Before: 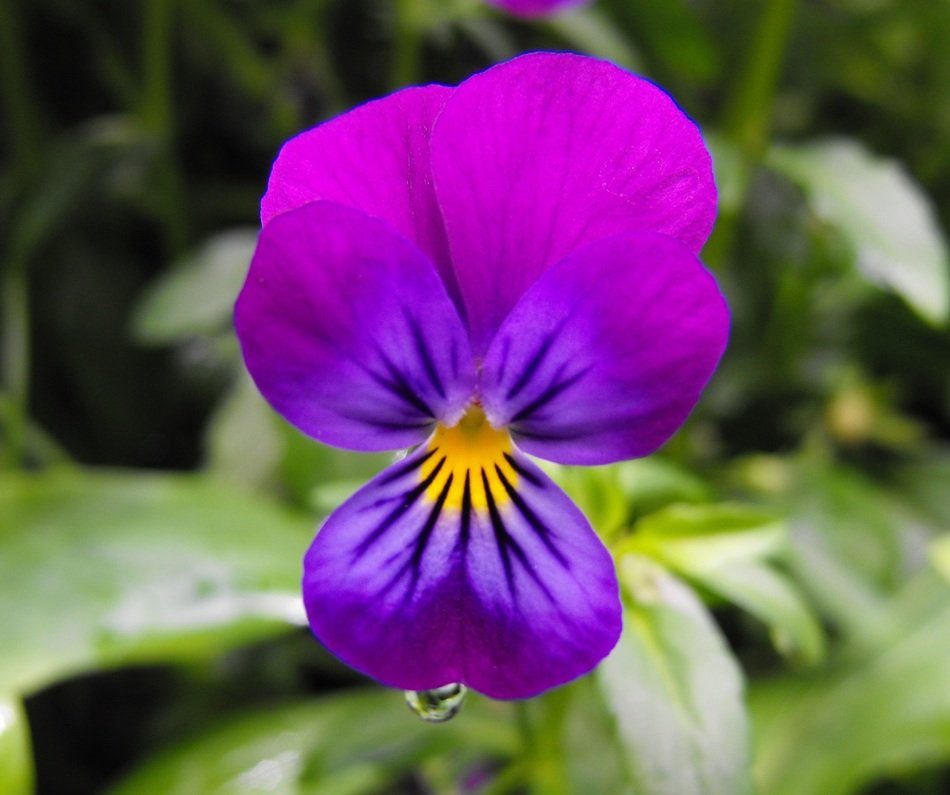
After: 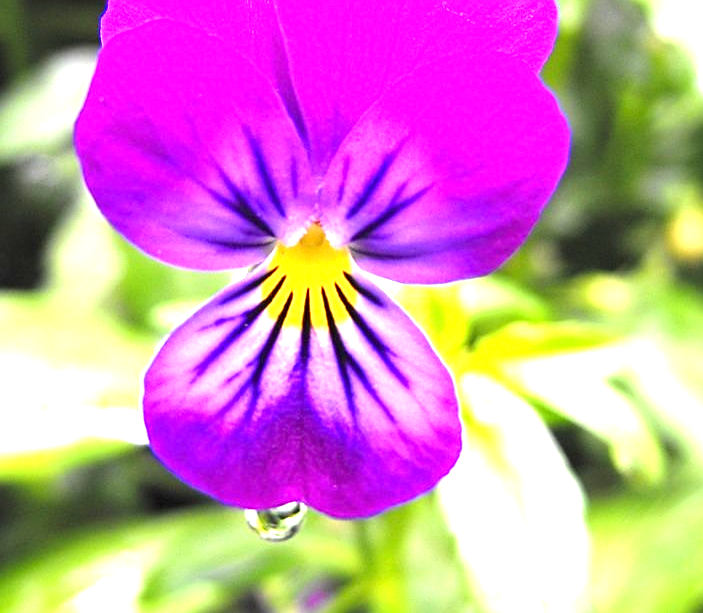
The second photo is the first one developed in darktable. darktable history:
crop: left 16.871%, top 22.857%, right 9.116%
sharpen: on, module defaults
exposure: black level correction 0, exposure 1.975 EV, compensate exposure bias true, compensate highlight preservation false
